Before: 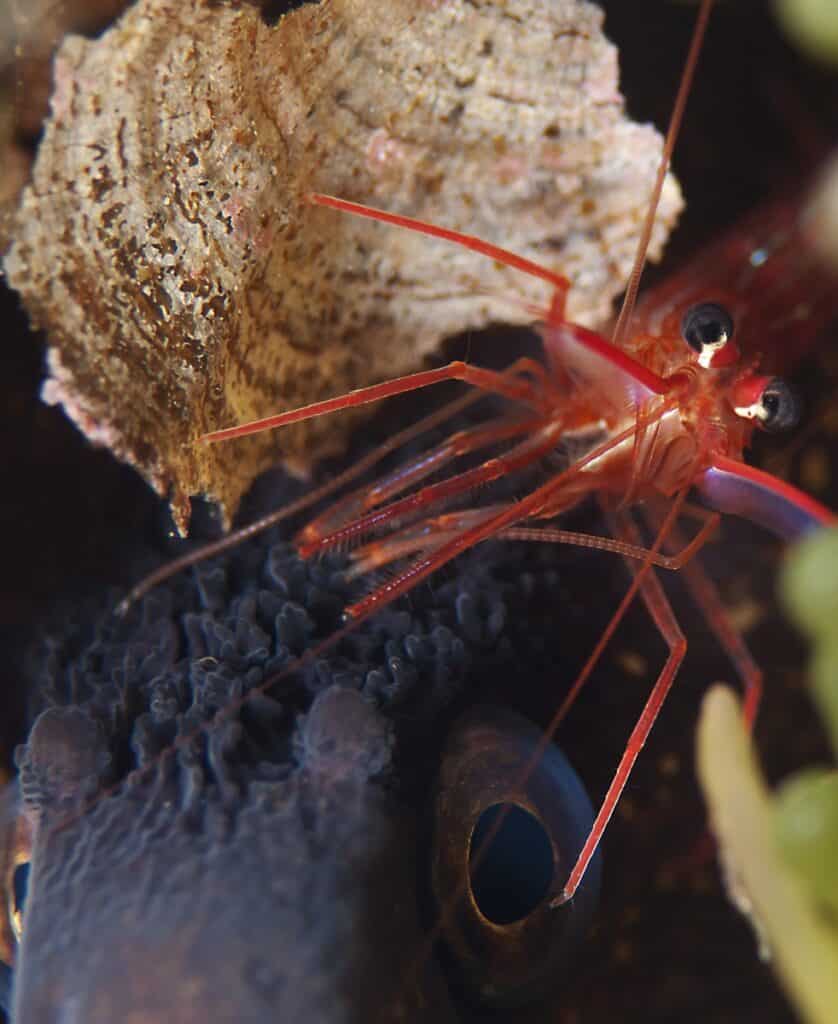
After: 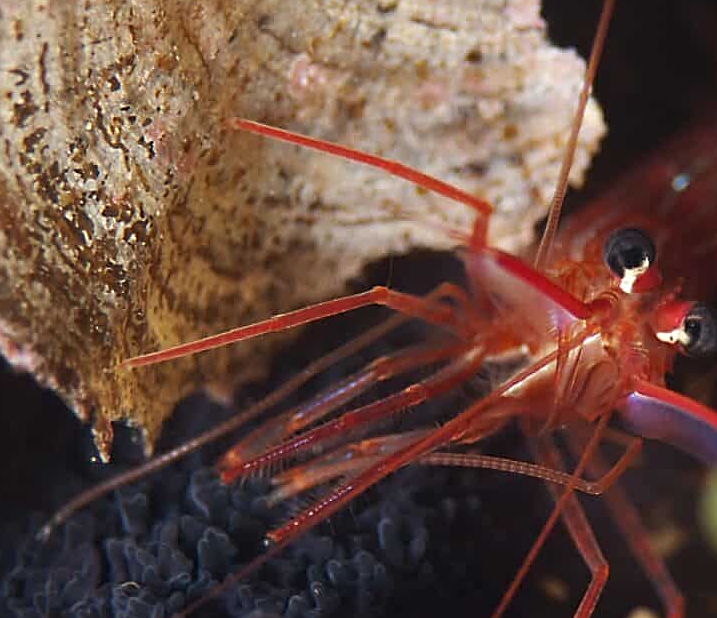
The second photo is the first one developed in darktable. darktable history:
sharpen: on, module defaults
crop and rotate: left 9.334%, top 7.346%, right 5.072%, bottom 32.206%
